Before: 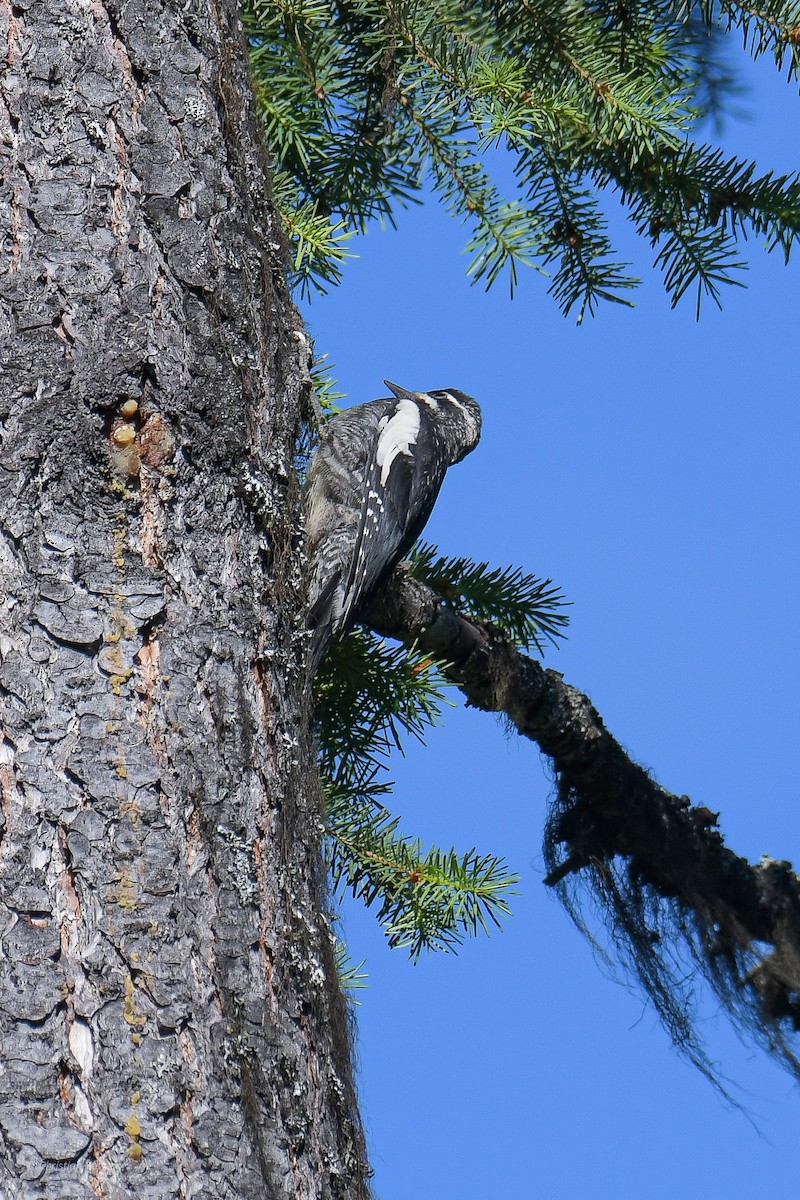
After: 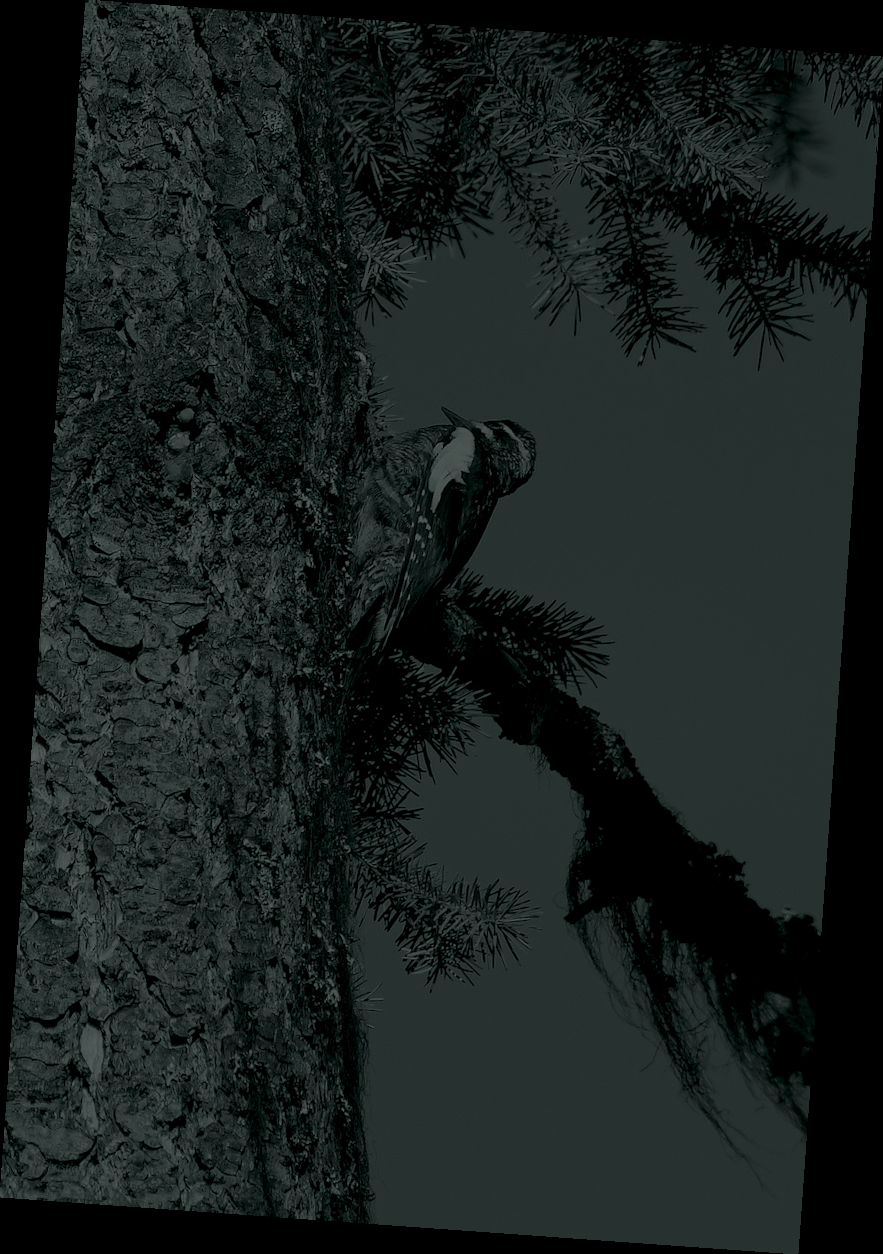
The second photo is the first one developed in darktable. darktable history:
colorize: hue 90°, saturation 19%, lightness 1.59%, version 1
rotate and perspective: rotation 4.1°, automatic cropping off
